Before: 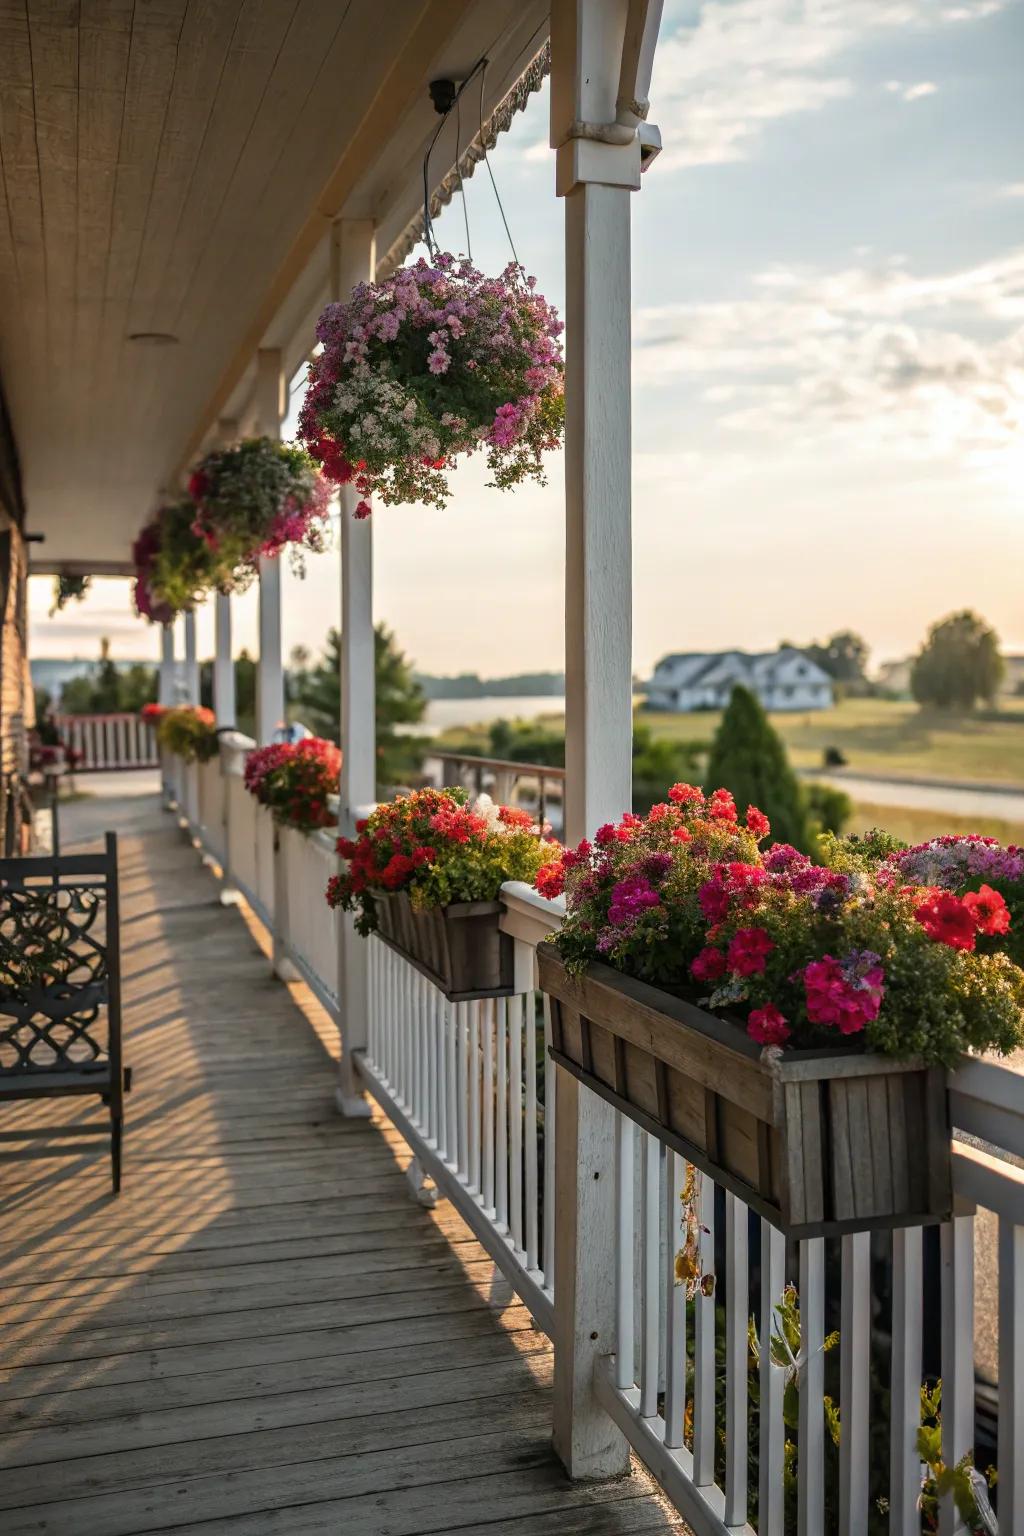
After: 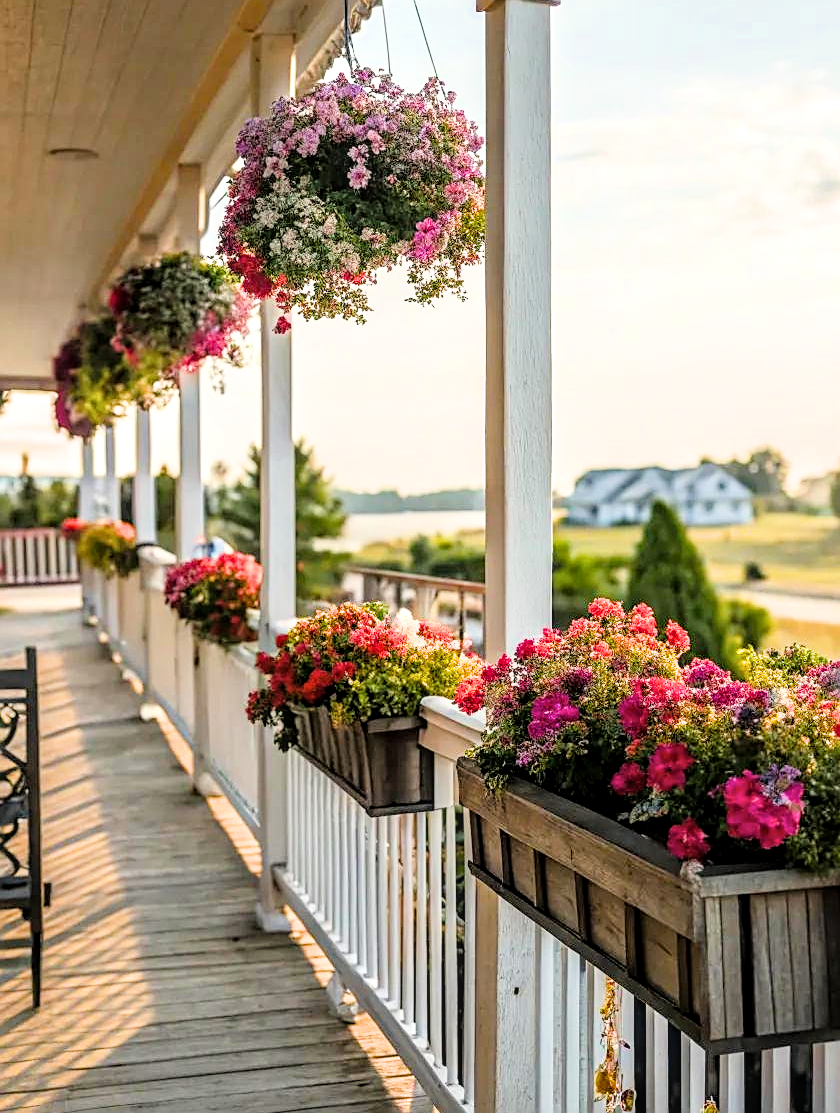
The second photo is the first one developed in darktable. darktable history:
contrast brightness saturation: saturation -0.024
crop: left 7.834%, top 12.066%, right 10.071%, bottom 15.465%
filmic rgb: black relative exposure -7.96 EV, white relative exposure 4.05 EV, hardness 4.15
tone equalizer: -8 EV -0.725 EV, -7 EV -0.7 EV, -6 EV -0.597 EV, -5 EV -0.389 EV, -3 EV 0.399 EV, -2 EV 0.6 EV, -1 EV 0.689 EV, +0 EV 0.773 EV
sharpen: on, module defaults
exposure: black level correction 0, exposure 0.7 EV, compensate exposure bias true, compensate highlight preservation false
local contrast: on, module defaults
color balance rgb: linear chroma grading › global chroma 14.602%, perceptual saturation grading › global saturation 0.55%, perceptual saturation grading › mid-tones 11.629%, global vibrance 20%
